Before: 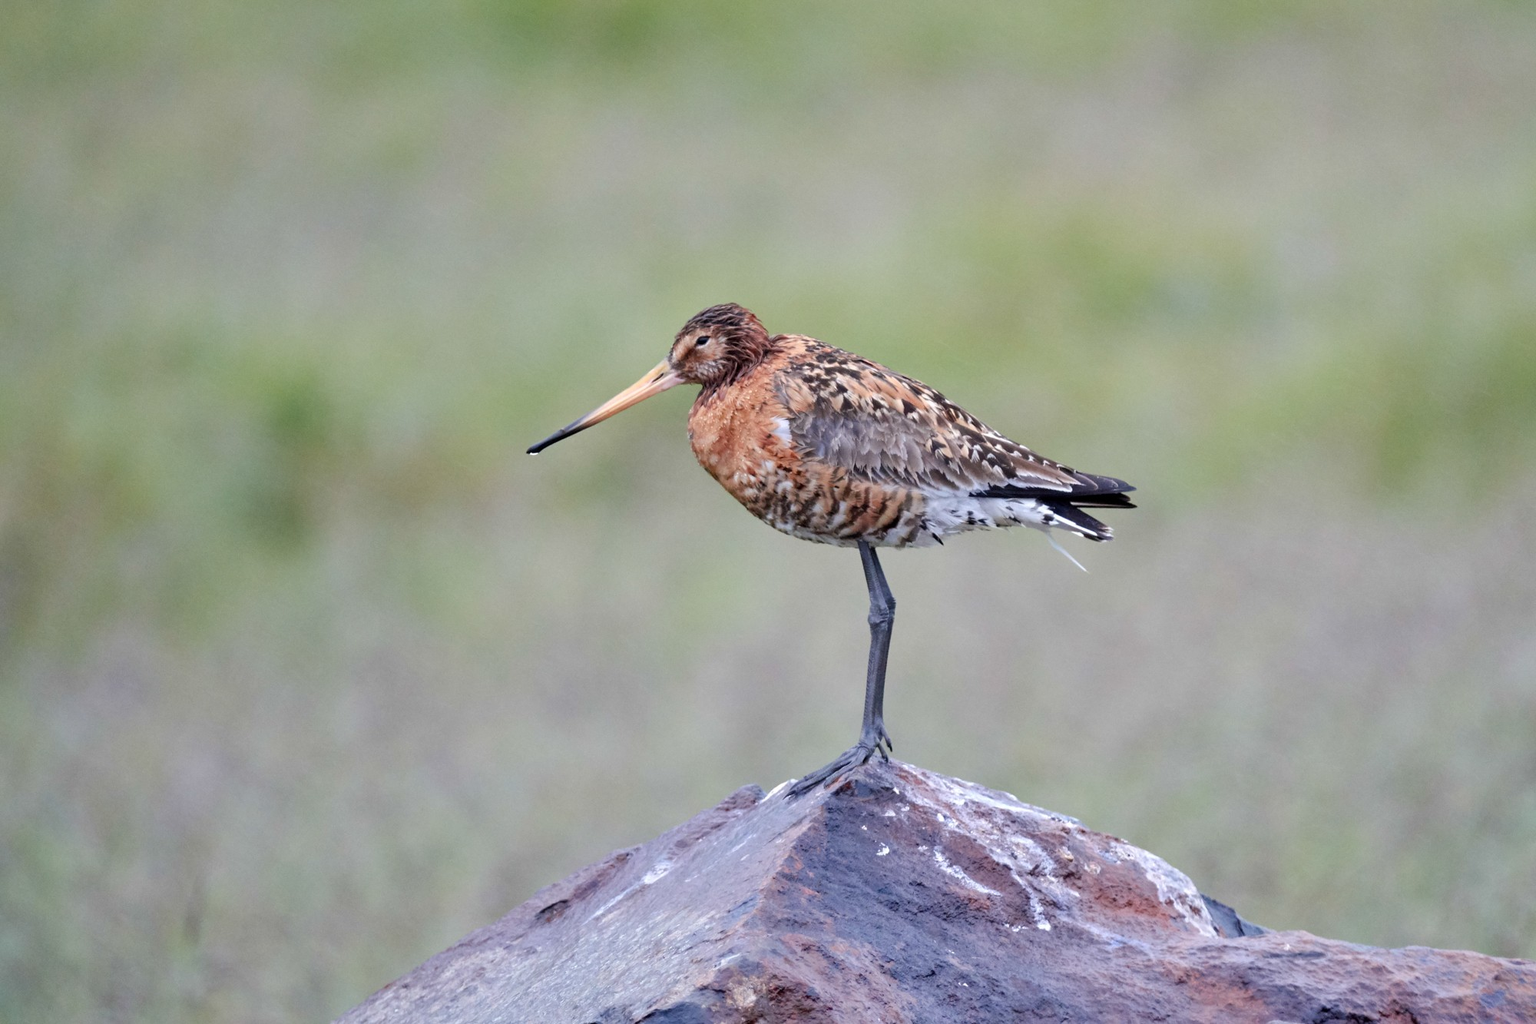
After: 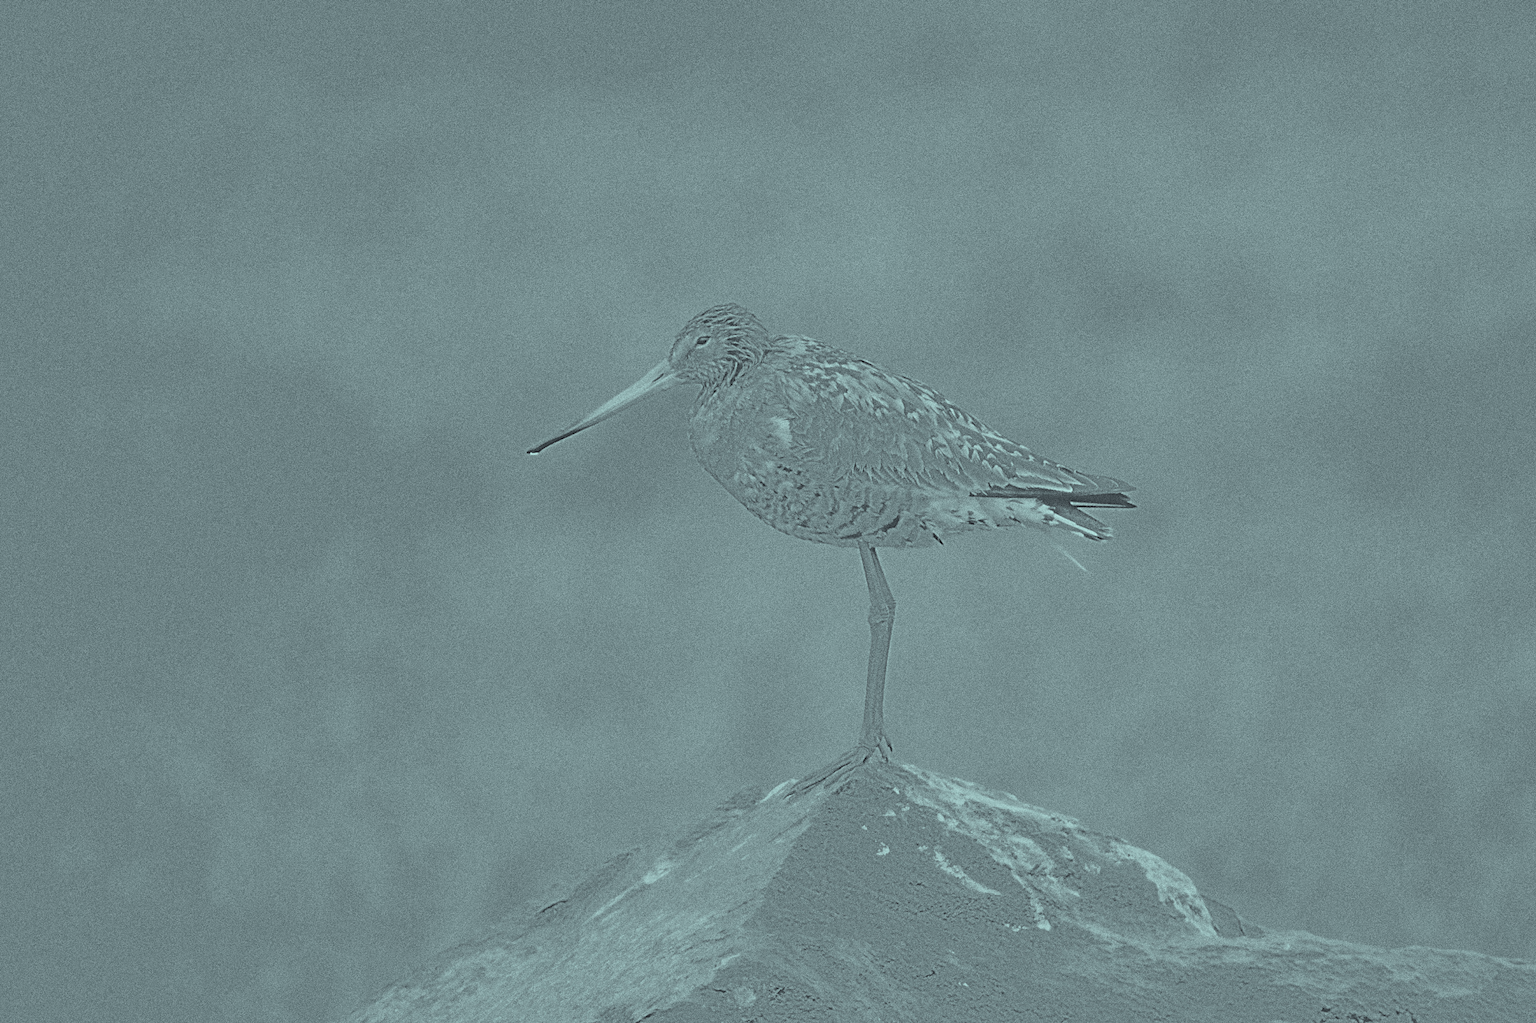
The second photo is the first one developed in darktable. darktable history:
color balance: mode lift, gamma, gain (sRGB), lift [0.997, 0.979, 1.021, 1.011], gamma [1, 1.084, 0.916, 0.998], gain [1, 0.87, 1.13, 1.101], contrast 4.55%, contrast fulcrum 38.24%, output saturation 104.09%
grain: coarseness 0.09 ISO, strength 40%
highpass: sharpness 9.84%, contrast boost 9.94%
exposure: black level correction 0.016, exposure 1.774 EV, compensate highlight preservation false
white balance: red 0.766, blue 1.537
